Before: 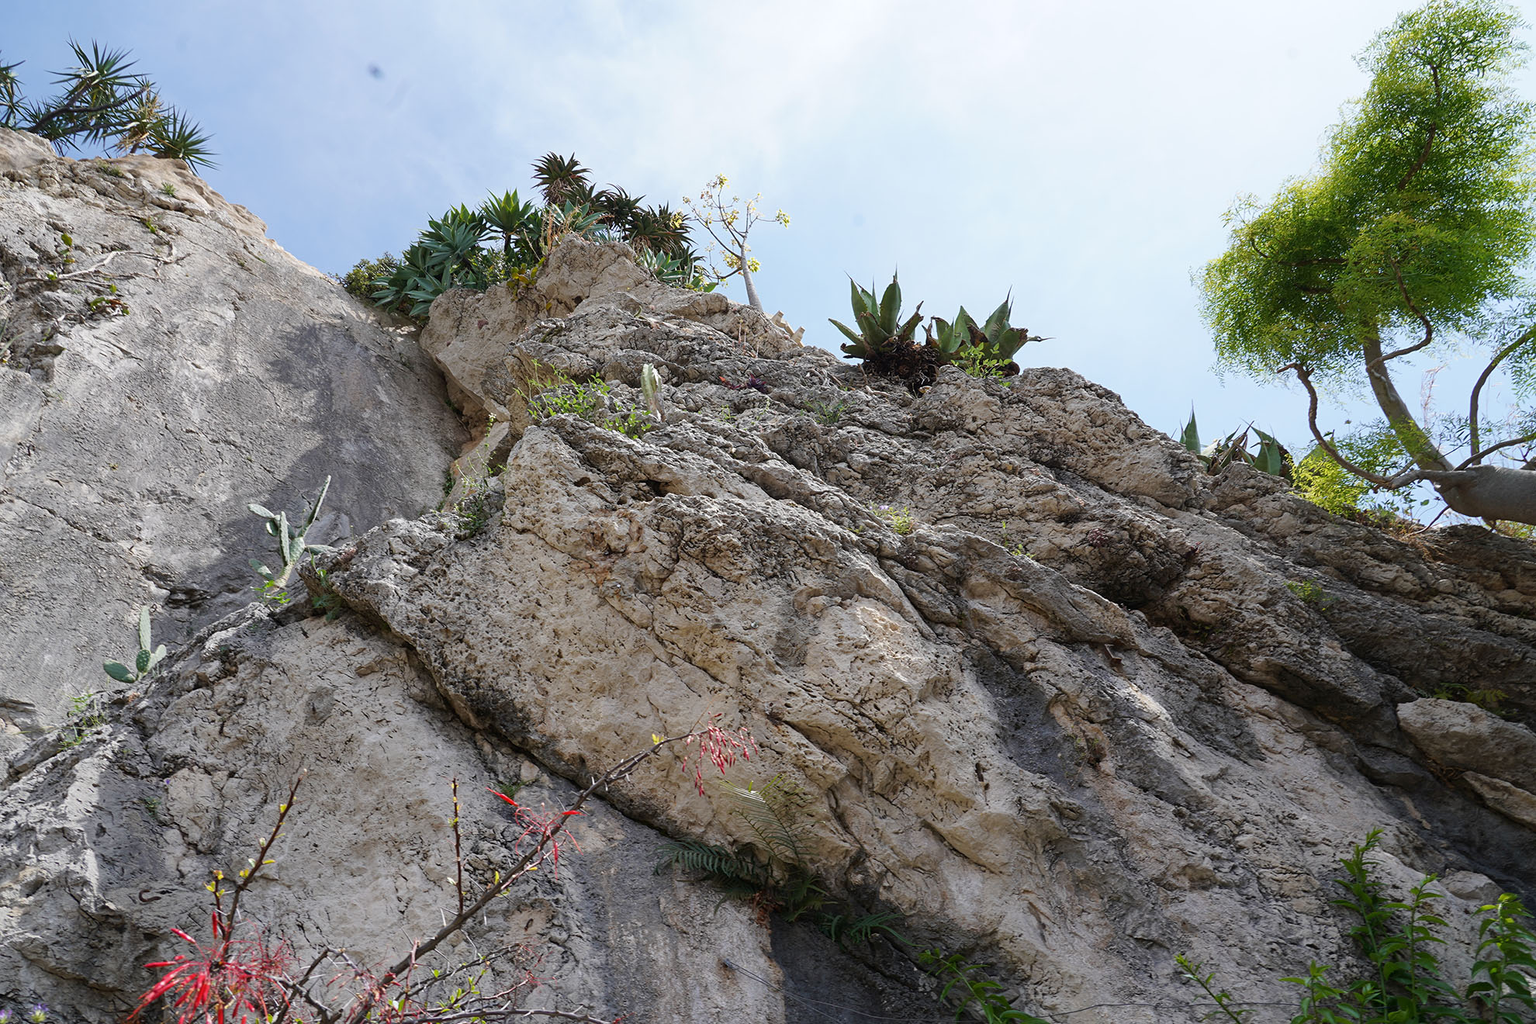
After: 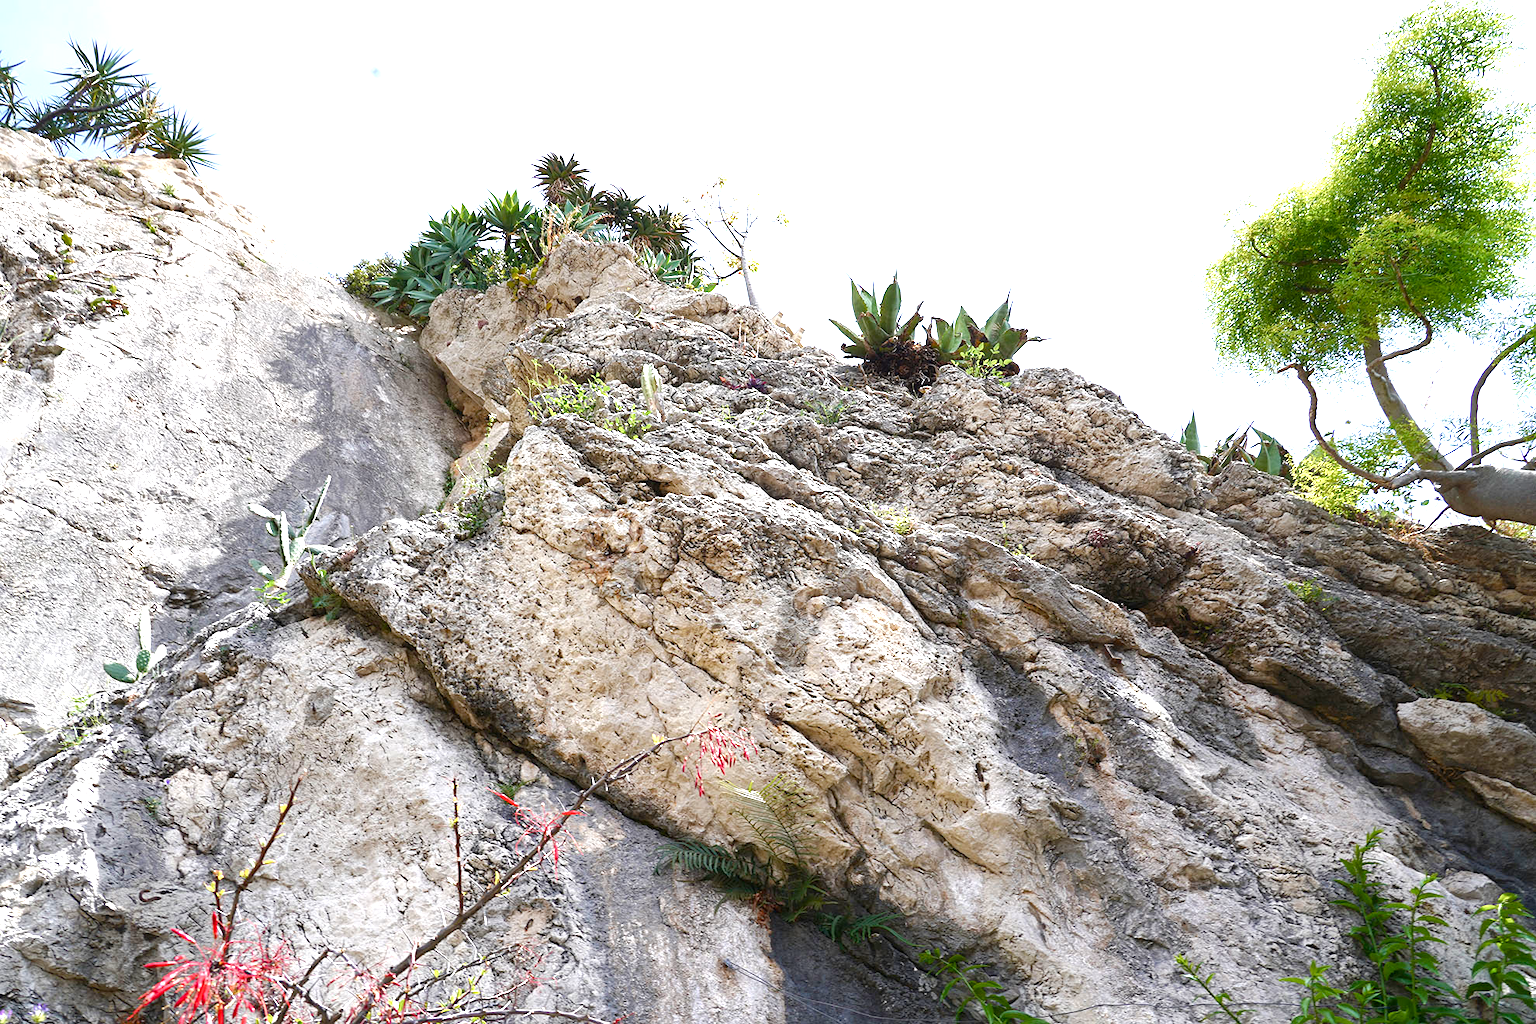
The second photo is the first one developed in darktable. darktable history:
color balance rgb: perceptual saturation grading › global saturation 20%, perceptual saturation grading › highlights -49.316%, perceptual saturation grading › shadows 25.226%, perceptual brilliance grading › global brilliance 11.1%, global vibrance 14.642%
exposure: exposure 0.94 EV, compensate exposure bias true, compensate highlight preservation false
